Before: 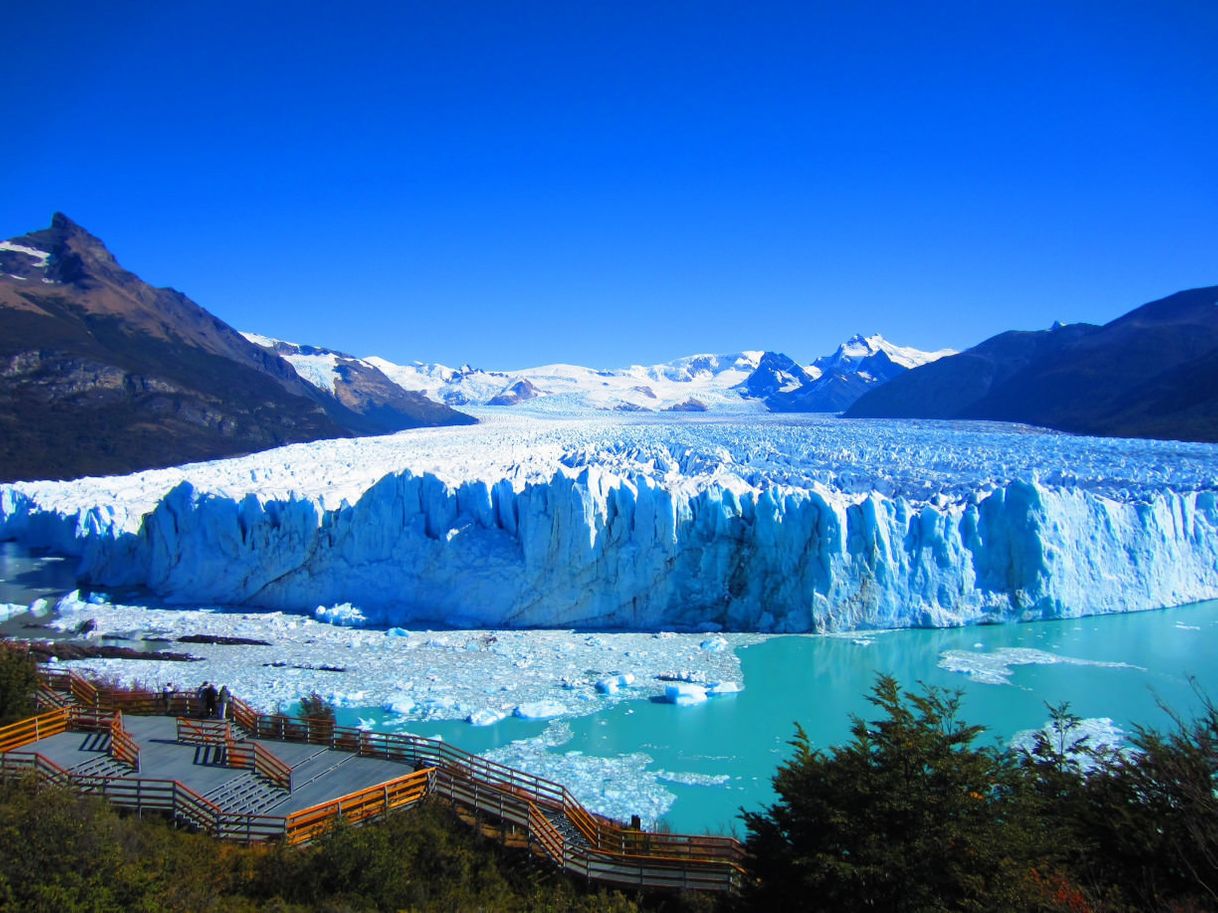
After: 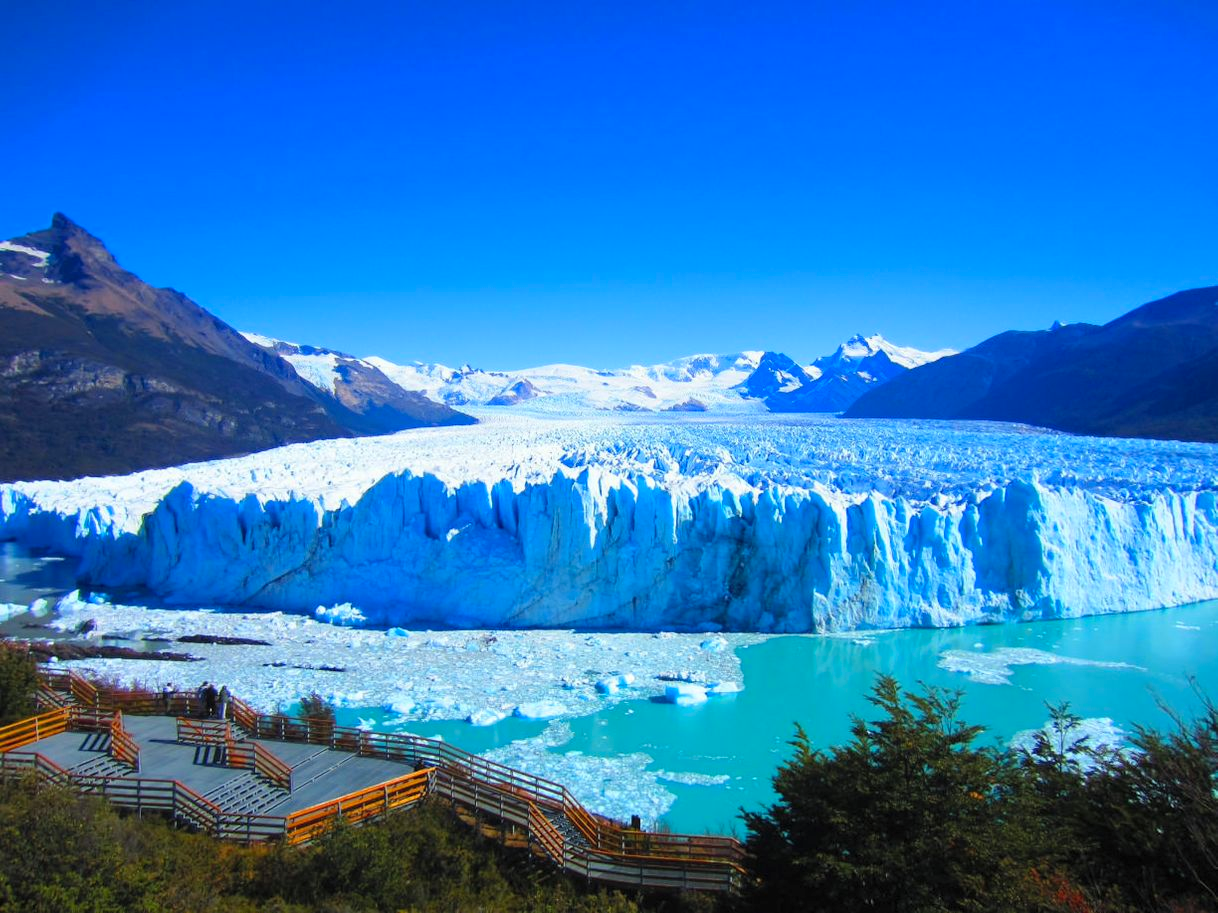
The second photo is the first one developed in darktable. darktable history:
contrast brightness saturation: contrast 0.07, brightness 0.08, saturation 0.18
white balance: red 0.978, blue 0.999
